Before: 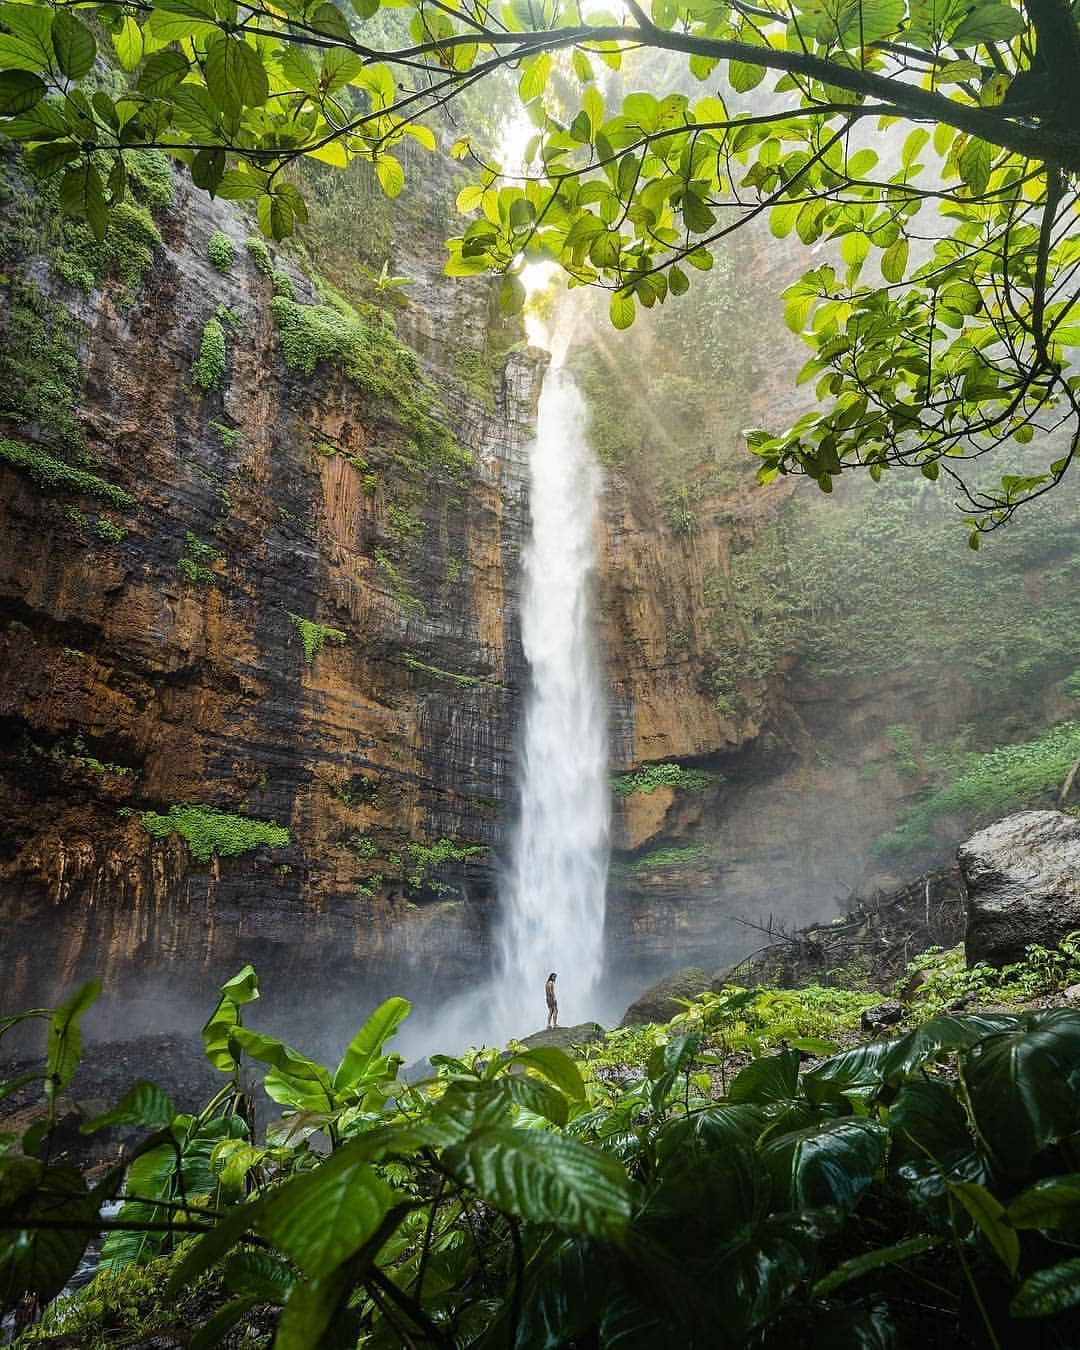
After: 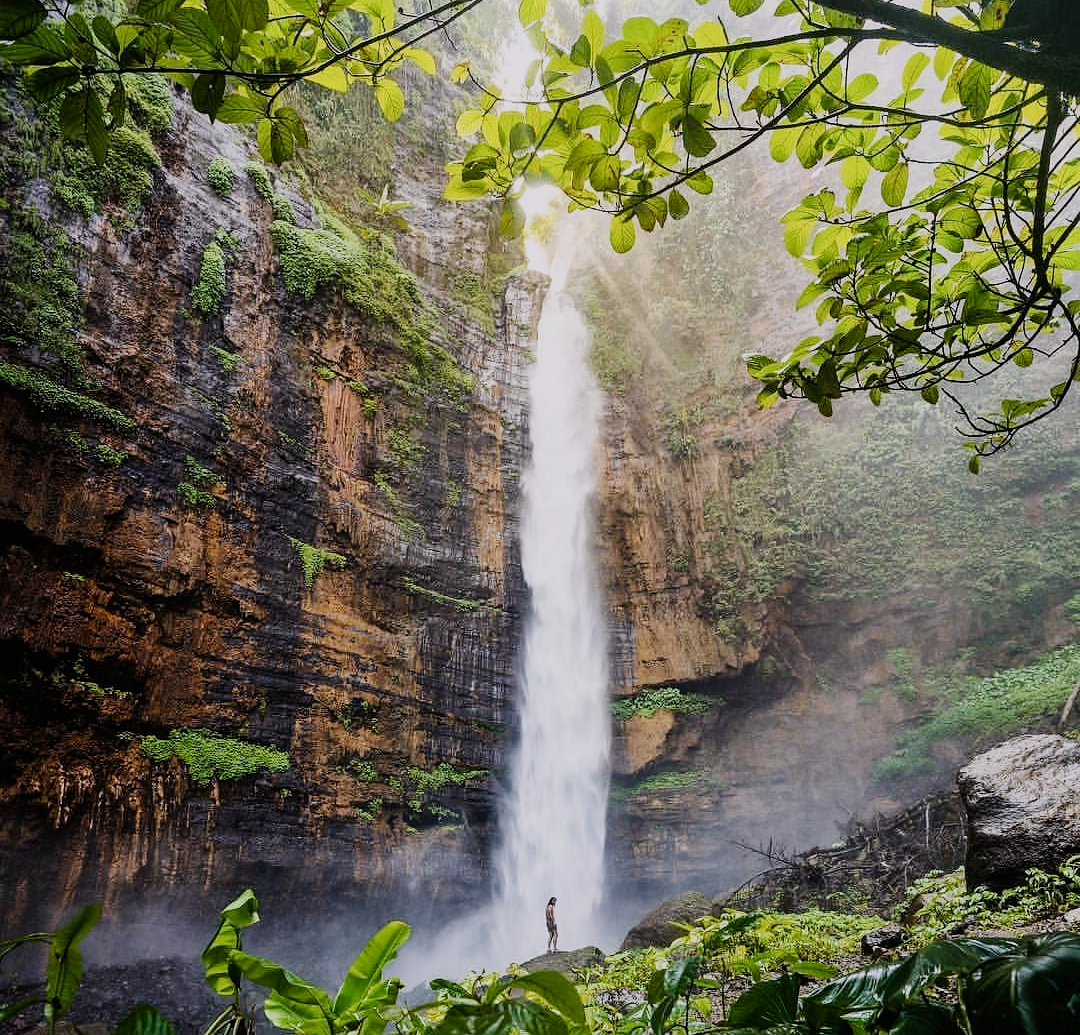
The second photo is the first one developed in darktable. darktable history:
crop: top 5.667%, bottom 17.637%
white balance: red 1.05, blue 1.072
sigmoid: skew -0.2, preserve hue 0%, red attenuation 0.1, red rotation 0.035, green attenuation 0.1, green rotation -0.017, blue attenuation 0.15, blue rotation -0.052, base primaries Rec2020
